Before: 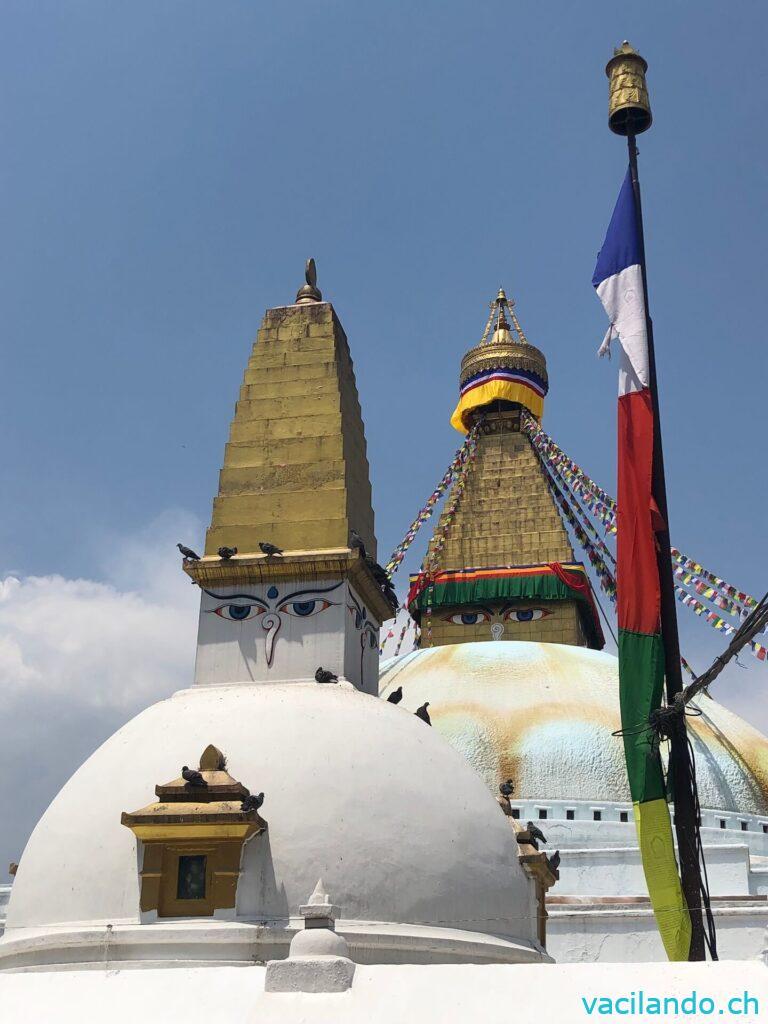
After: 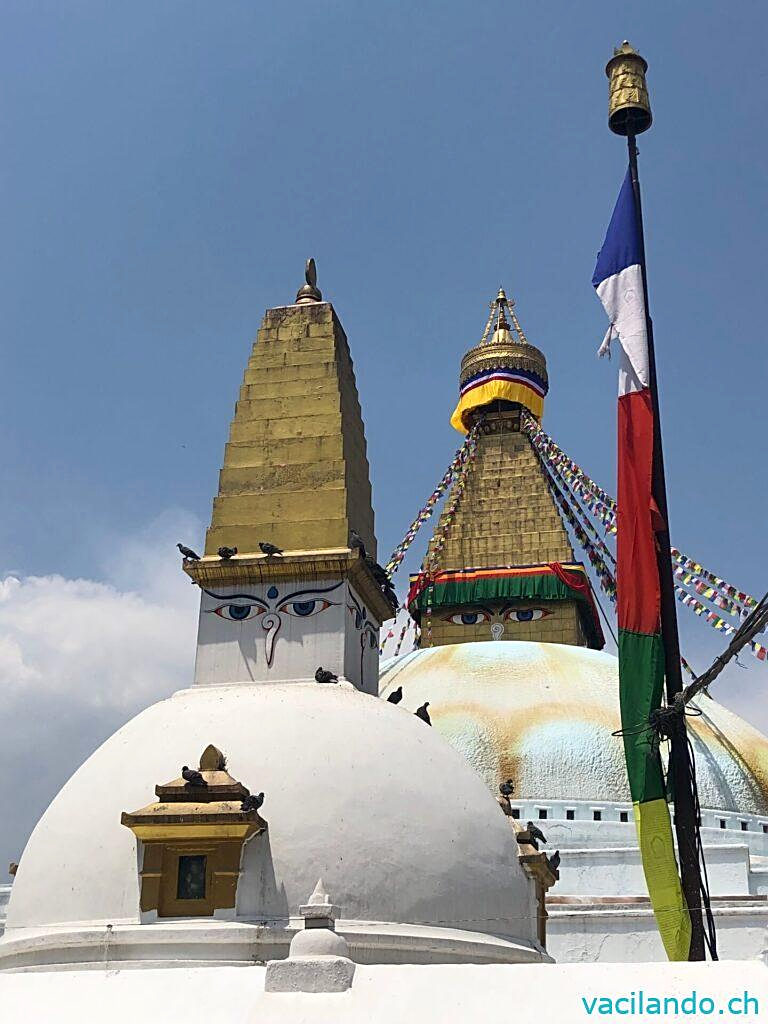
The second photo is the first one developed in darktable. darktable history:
contrast brightness saturation: contrast 0.08, saturation 0.02
sharpen: on, module defaults
